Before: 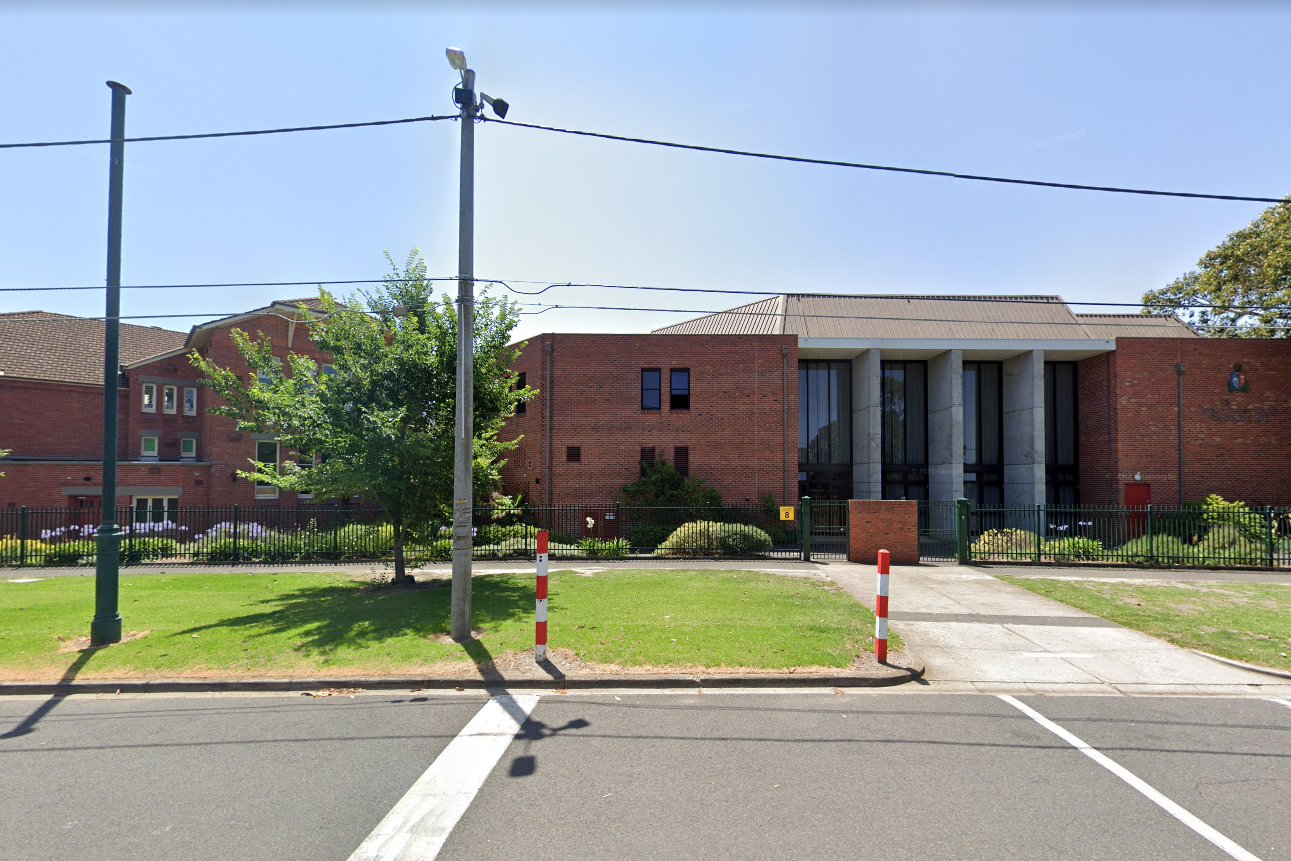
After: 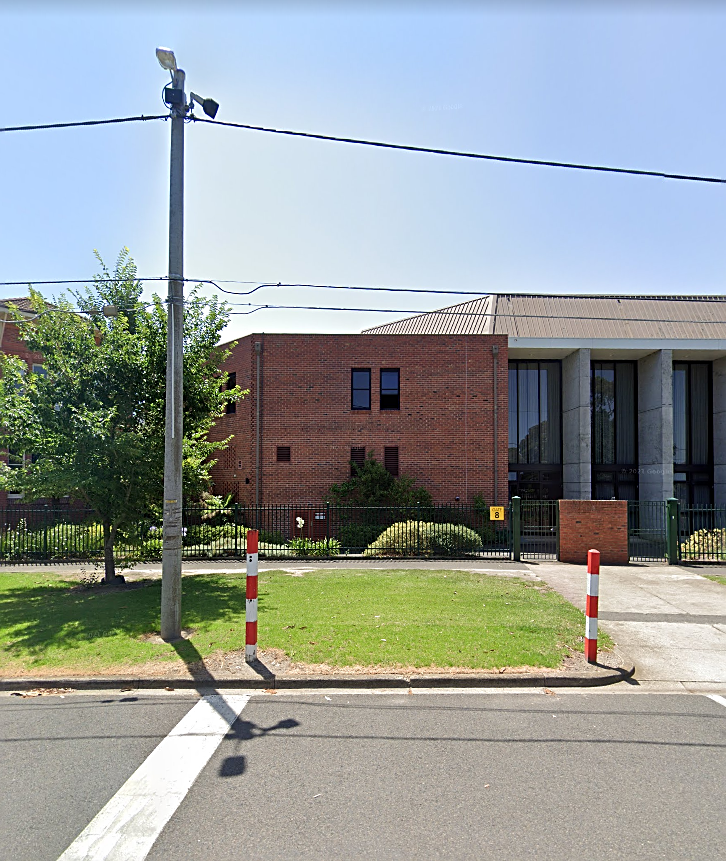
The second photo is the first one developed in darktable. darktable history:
crop and rotate: left 22.516%, right 21.234%
sharpen: on, module defaults
